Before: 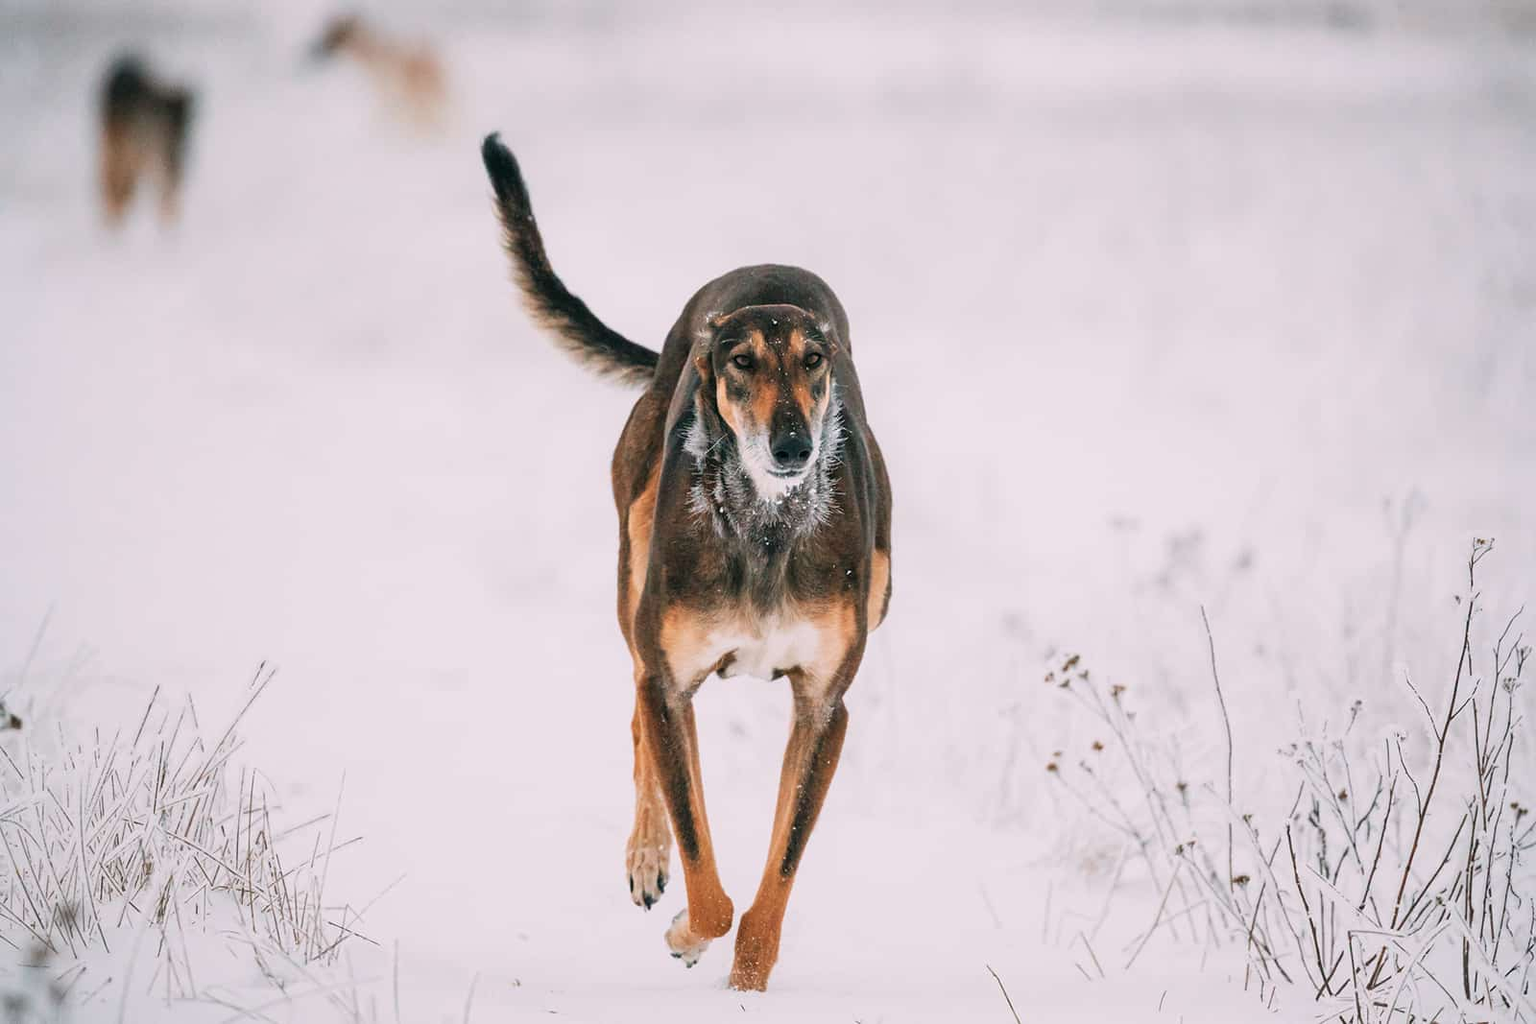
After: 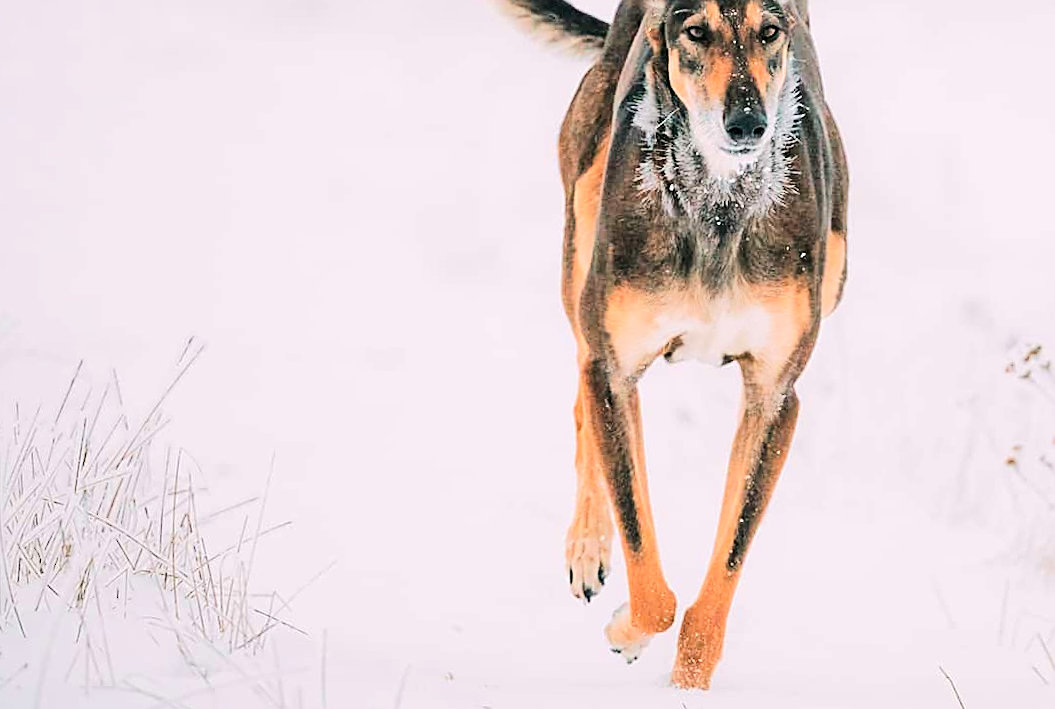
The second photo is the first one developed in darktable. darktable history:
crop and rotate: angle -1.02°, left 3.829%, top 31.736%, right 28.468%
sharpen: on, module defaults
tone equalizer: -7 EV 0.149 EV, -6 EV 0.618 EV, -5 EV 1.13 EV, -4 EV 1.34 EV, -3 EV 1.17 EV, -2 EV 0.6 EV, -1 EV 0.156 EV, edges refinement/feathering 500, mask exposure compensation -1.57 EV, preserve details no
